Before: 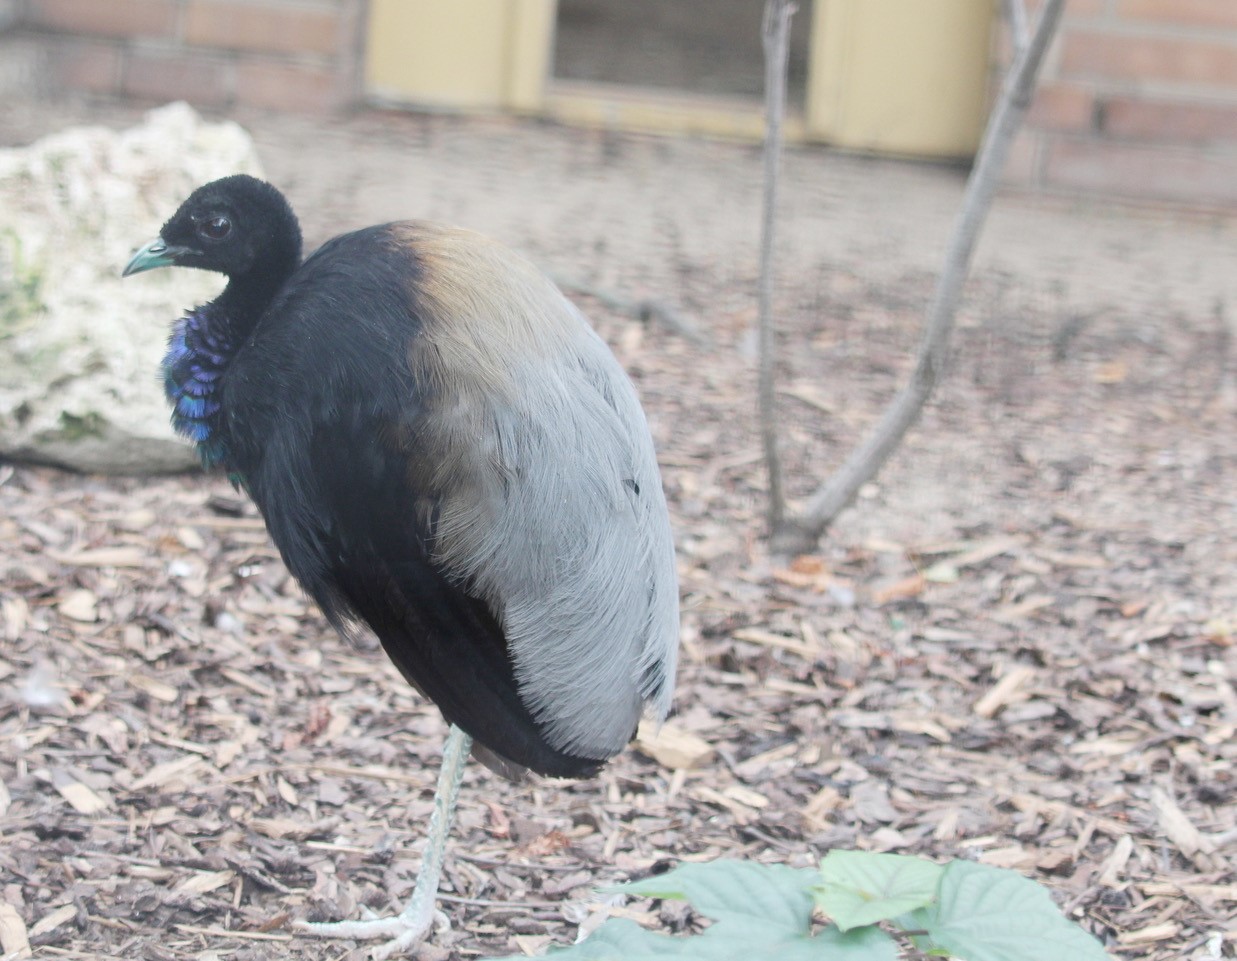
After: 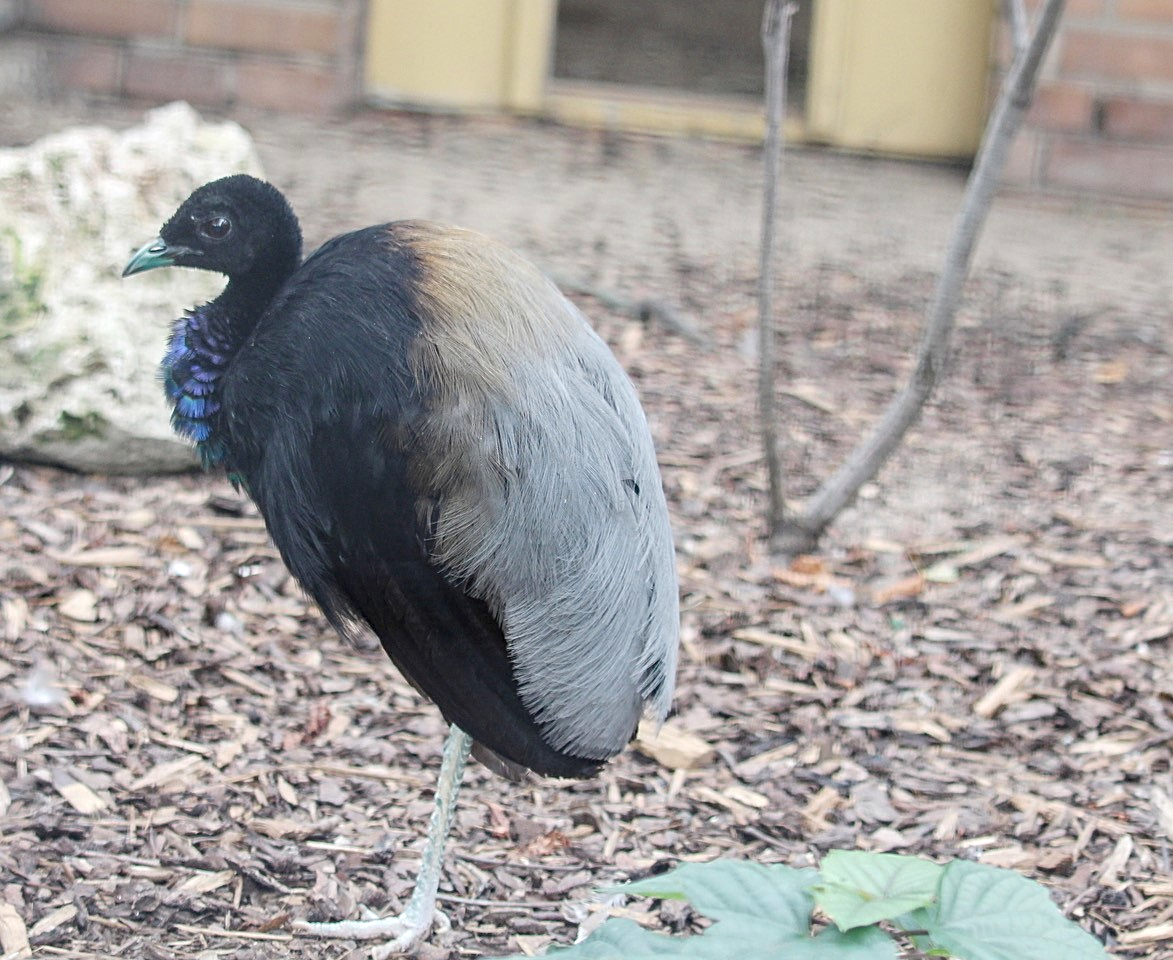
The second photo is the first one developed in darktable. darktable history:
sharpen: on, module defaults
crop and rotate: left 0%, right 5.12%
local contrast: on, module defaults
haze removal: adaptive false
